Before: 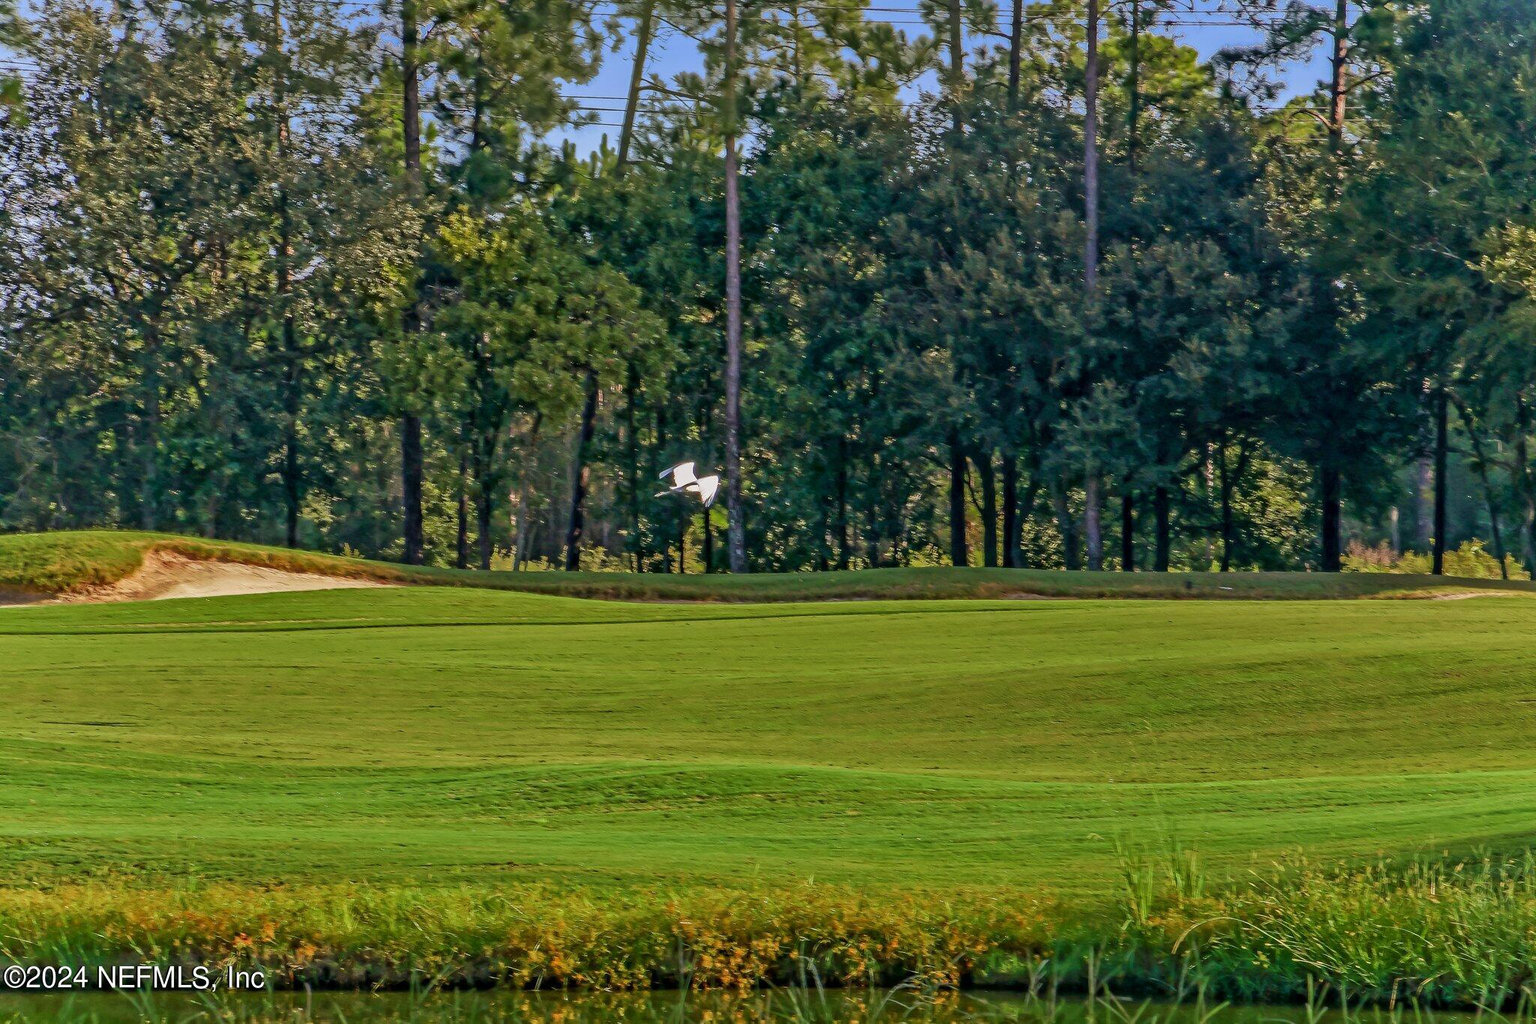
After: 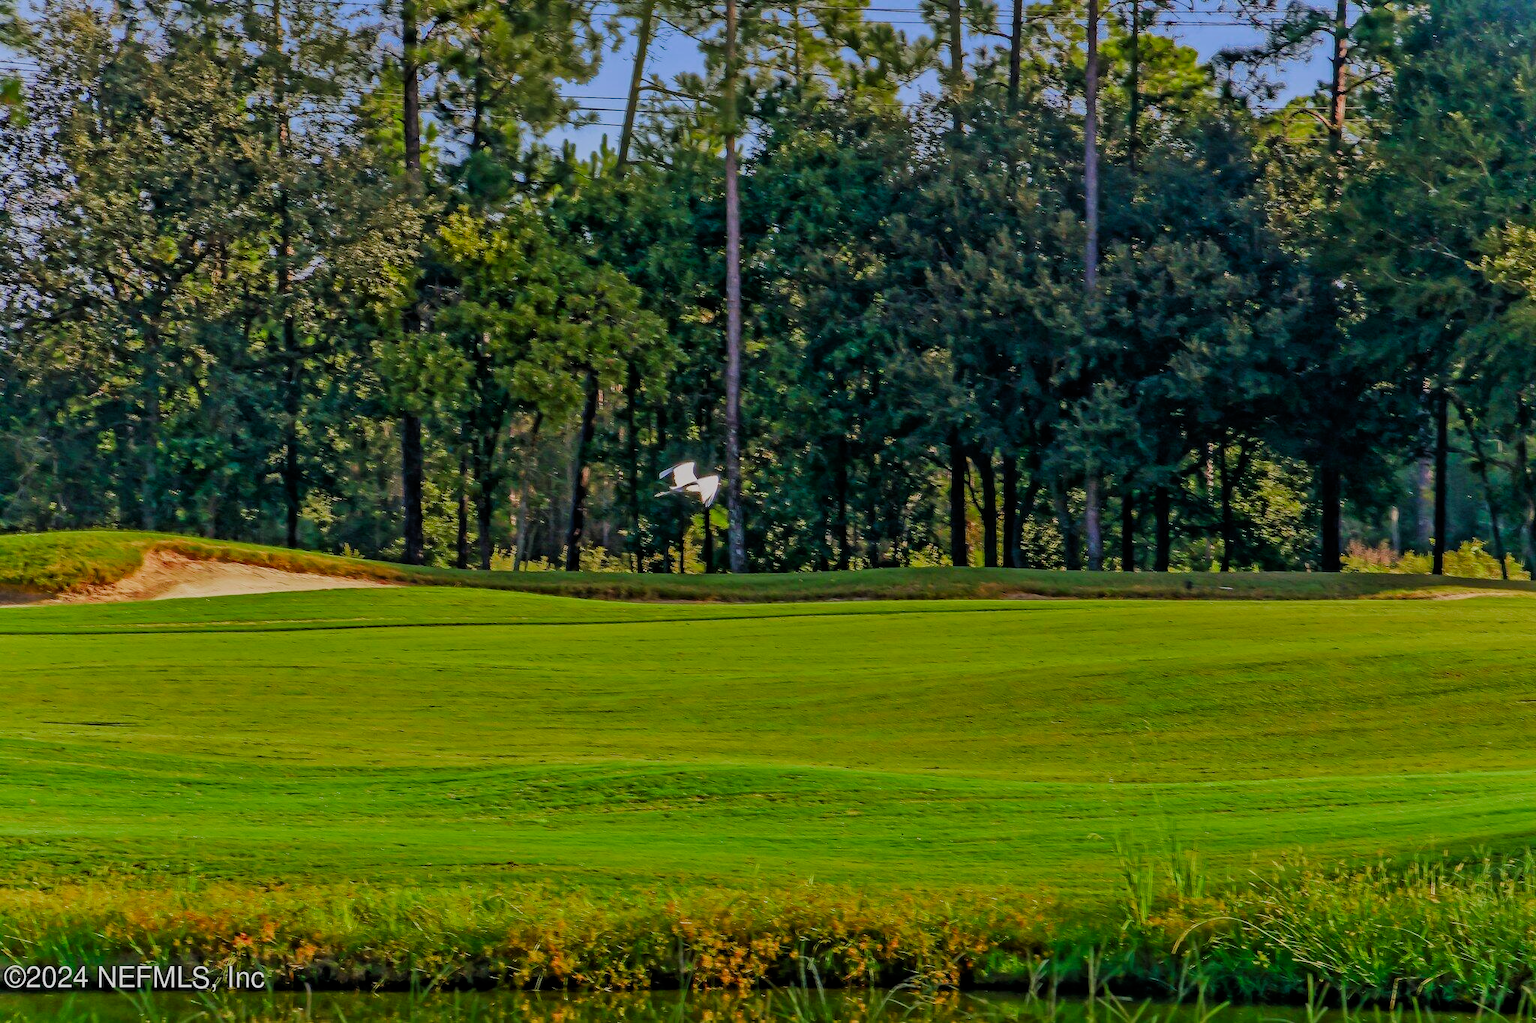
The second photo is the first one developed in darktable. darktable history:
contrast brightness saturation: brightness -0.024, saturation 0.343
filmic rgb: black relative exposure -7.82 EV, white relative exposure 4.31 EV, hardness 3.85, color science v4 (2020), contrast in shadows soft, contrast in highlights soft
exposure: compensate highlight preservation false
